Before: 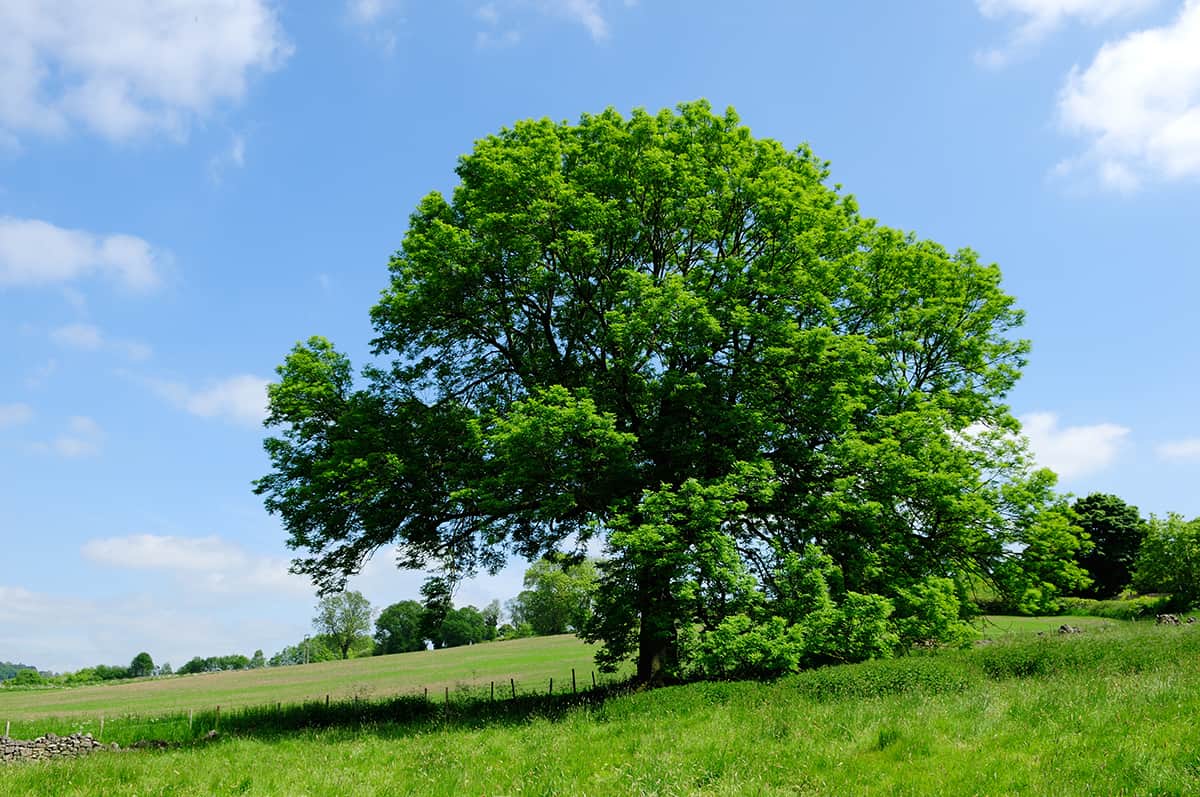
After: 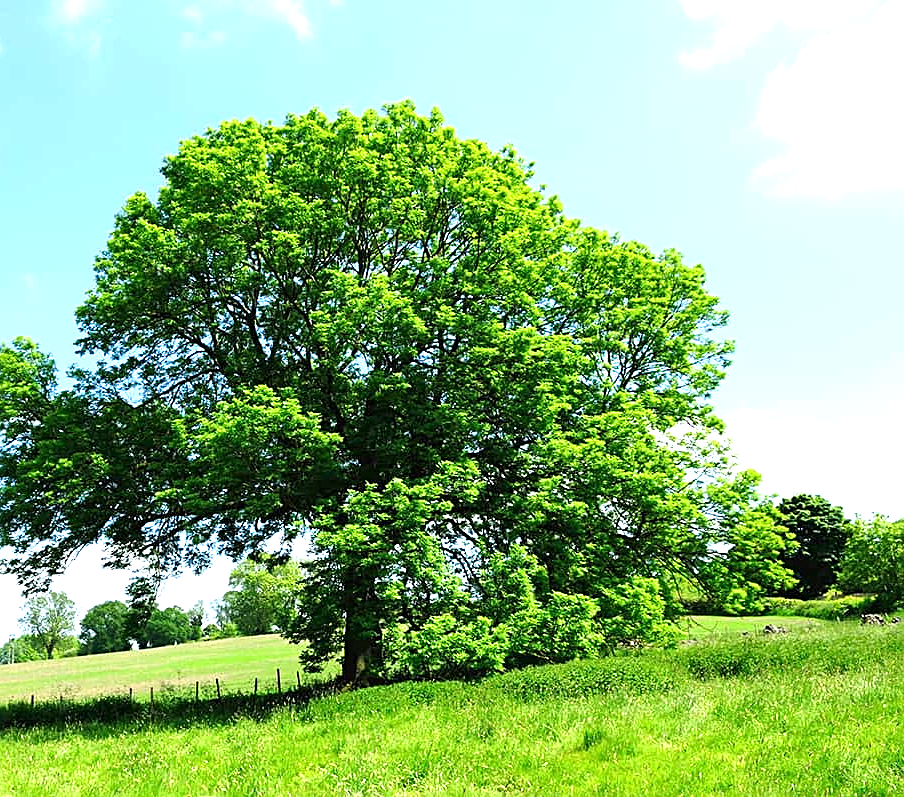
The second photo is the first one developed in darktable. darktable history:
exposure: black level correction 0, exposure 1.2 EV, compensate exposure bias true, compensate highlight preservation false
sharpen: on, module defaults
crop and rotate: left 24.6%
